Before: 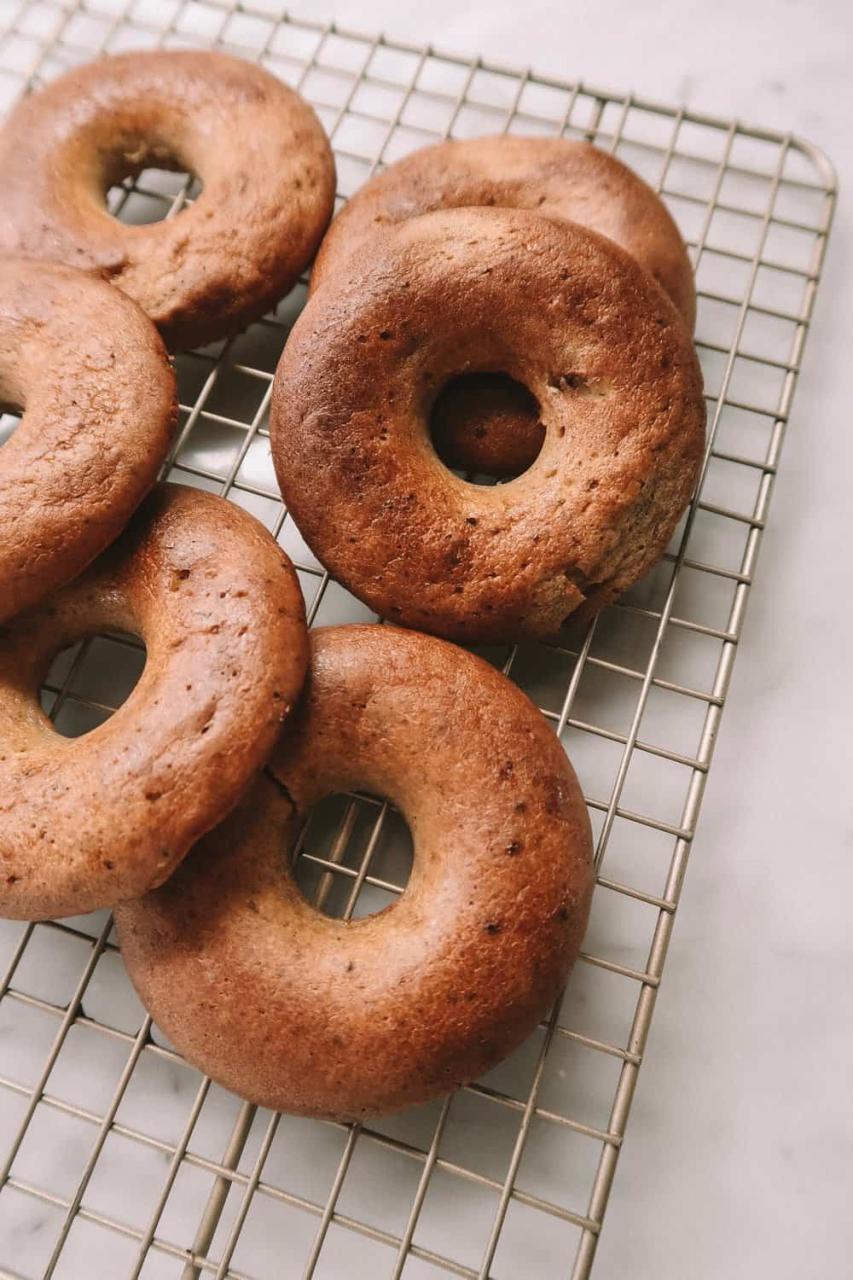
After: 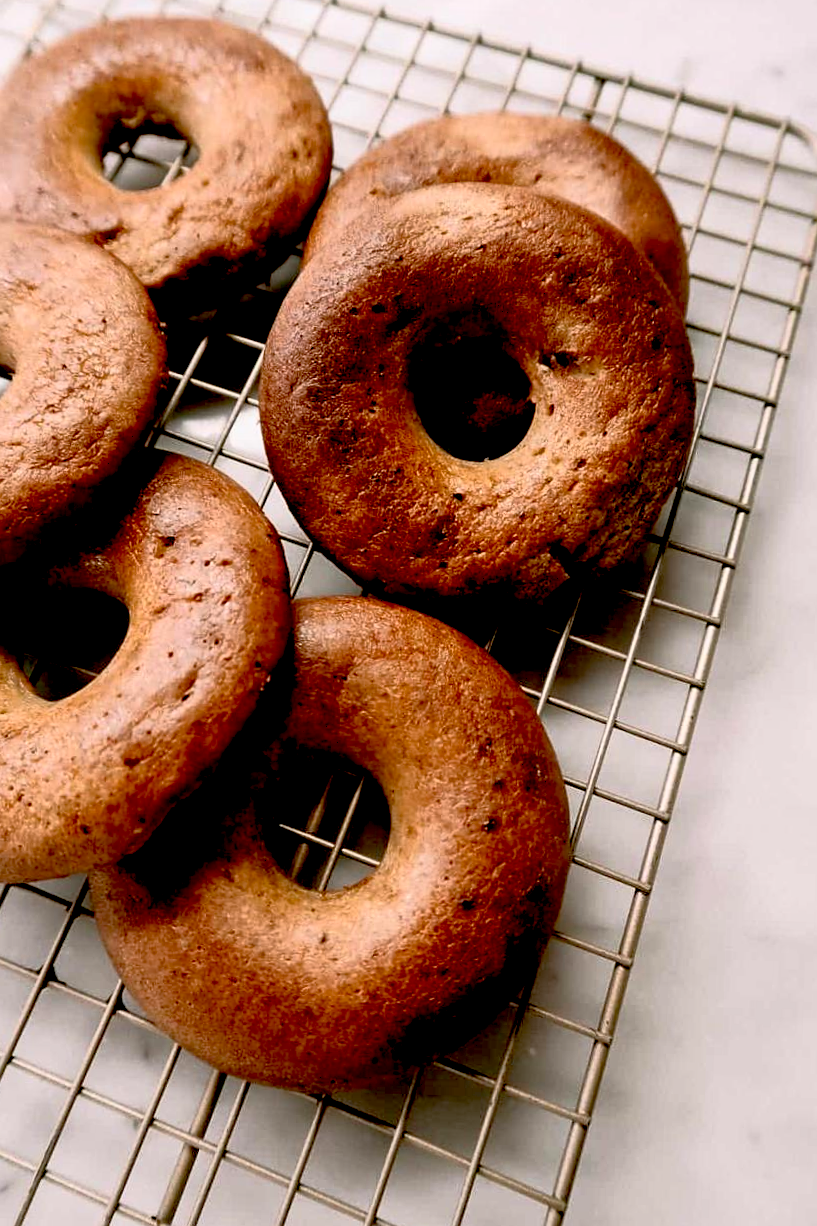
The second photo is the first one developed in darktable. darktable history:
exposure: black level correction 0.056, exposure -0.039 EV, compensate highlight preservation false
base curve: curves: ch0 [(0, 0) (0.257, 0.25) (0.482, 0.586) (0.757, 0.871) (1, 1)]
sharpen: amount 0.2
crop and rotate: angle -1.69°
